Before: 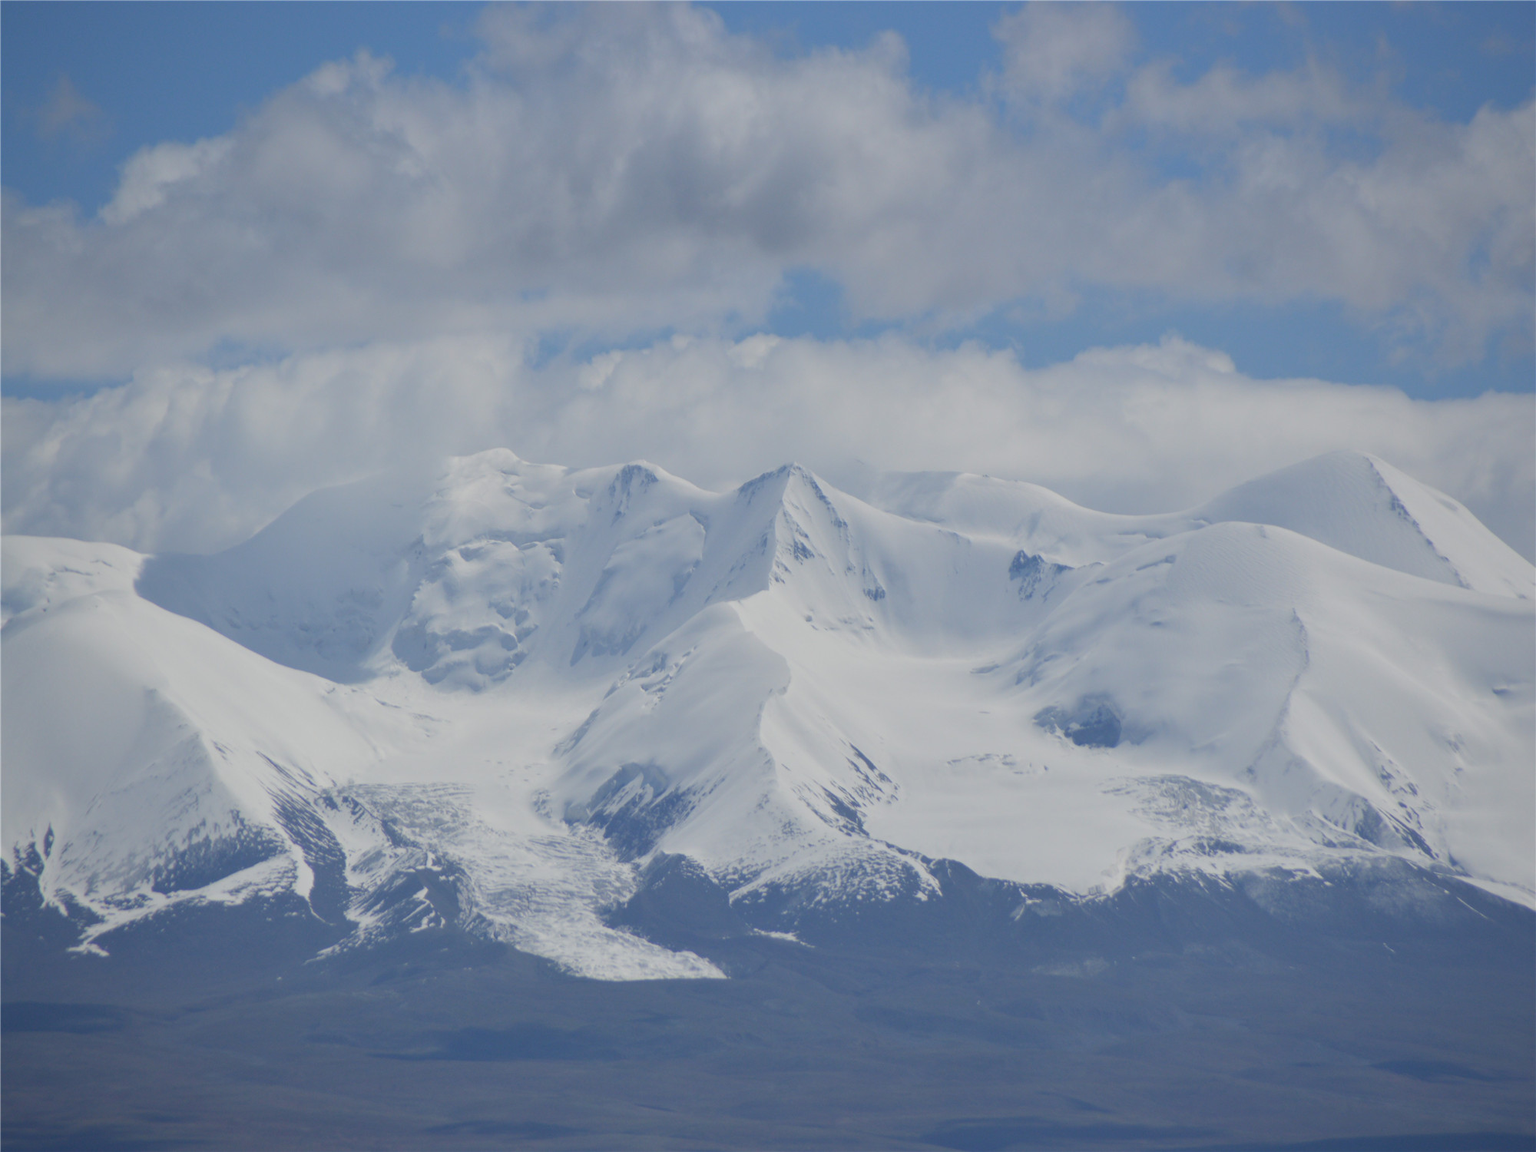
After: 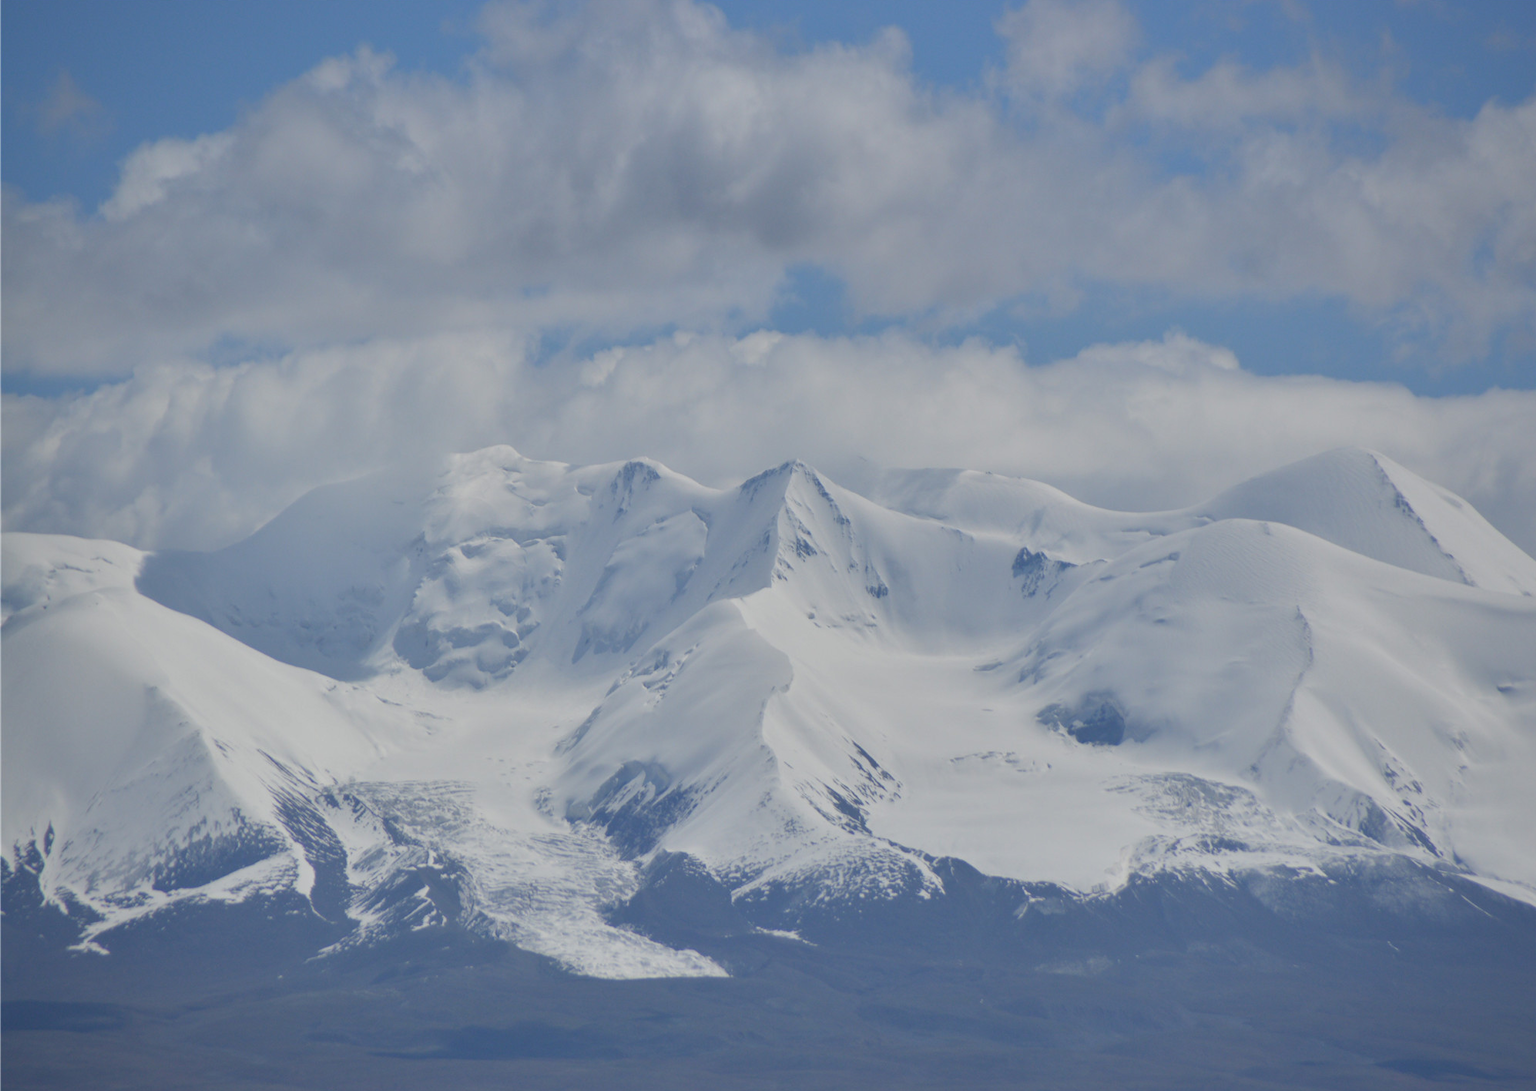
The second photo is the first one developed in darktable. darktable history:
shadows and highlights: shadows 12, white point adjustment 1.2, soften with gaussian
crop: top 0.448%, right 0.264%, bottom 5.045%
